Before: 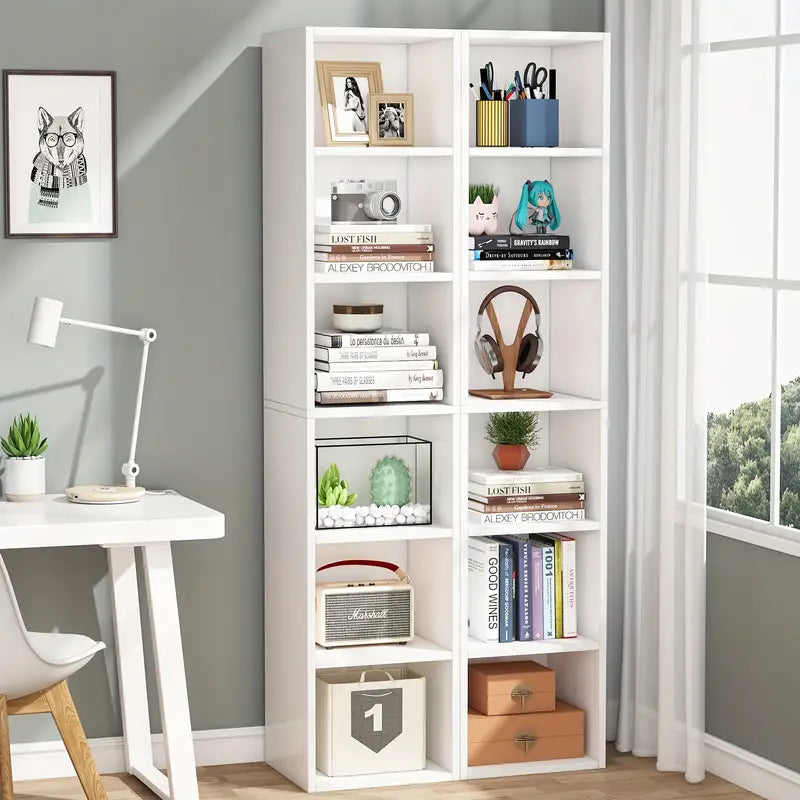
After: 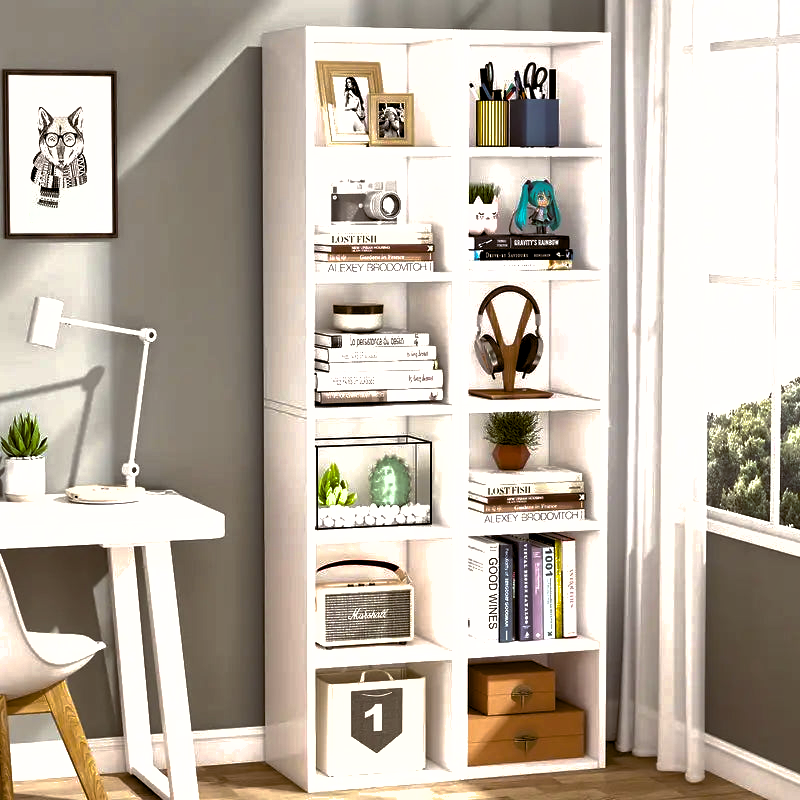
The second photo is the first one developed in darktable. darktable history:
levels: white 90.72%, levels [0.101, 0.578, 0.953]
shadows and highlights: highlights color adjustment 55.4%
color balance rgb: global offset › chroma 0.408%, global offset › hue 31.23°, perceptual saturation grading › global saturation 20%, perceptual saturation grading › highlights -14.252%, perceptual saturation grading › shadows 50.131%, perceptual brilliance grading › highlights 14.582%, perceptual brilliance grading › mid-tones -5.533%, perceptual brilliance grading › shadows -26.472%
